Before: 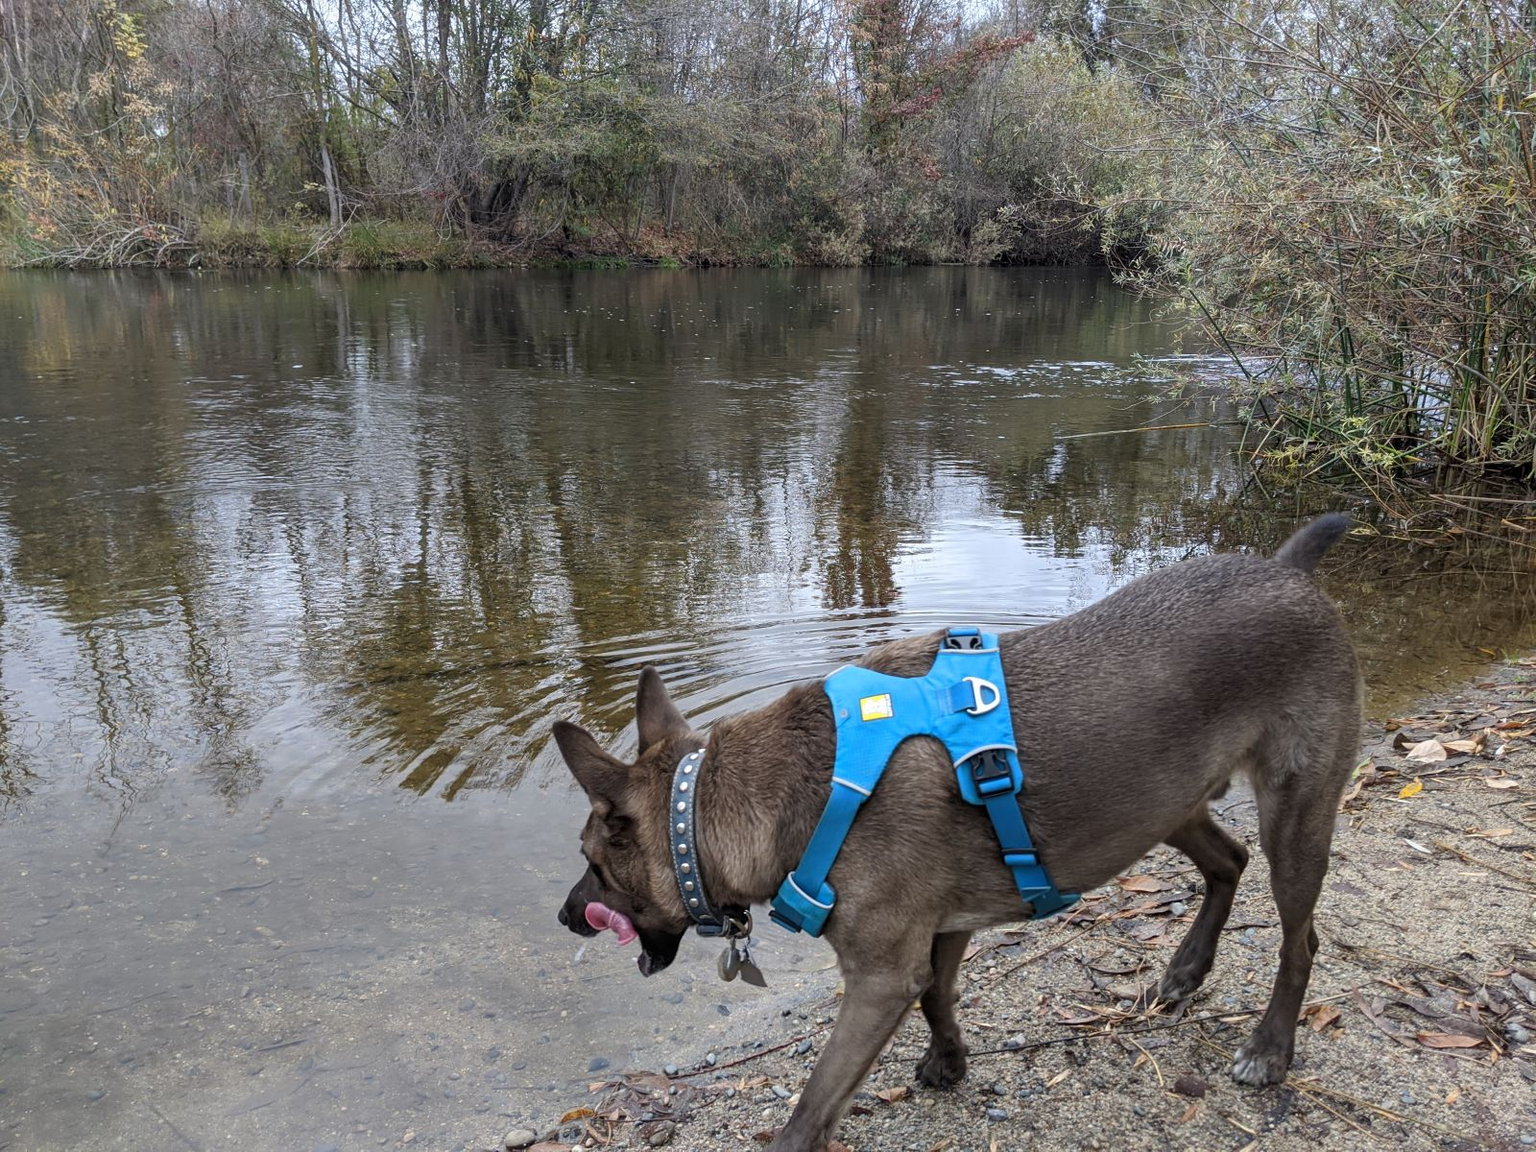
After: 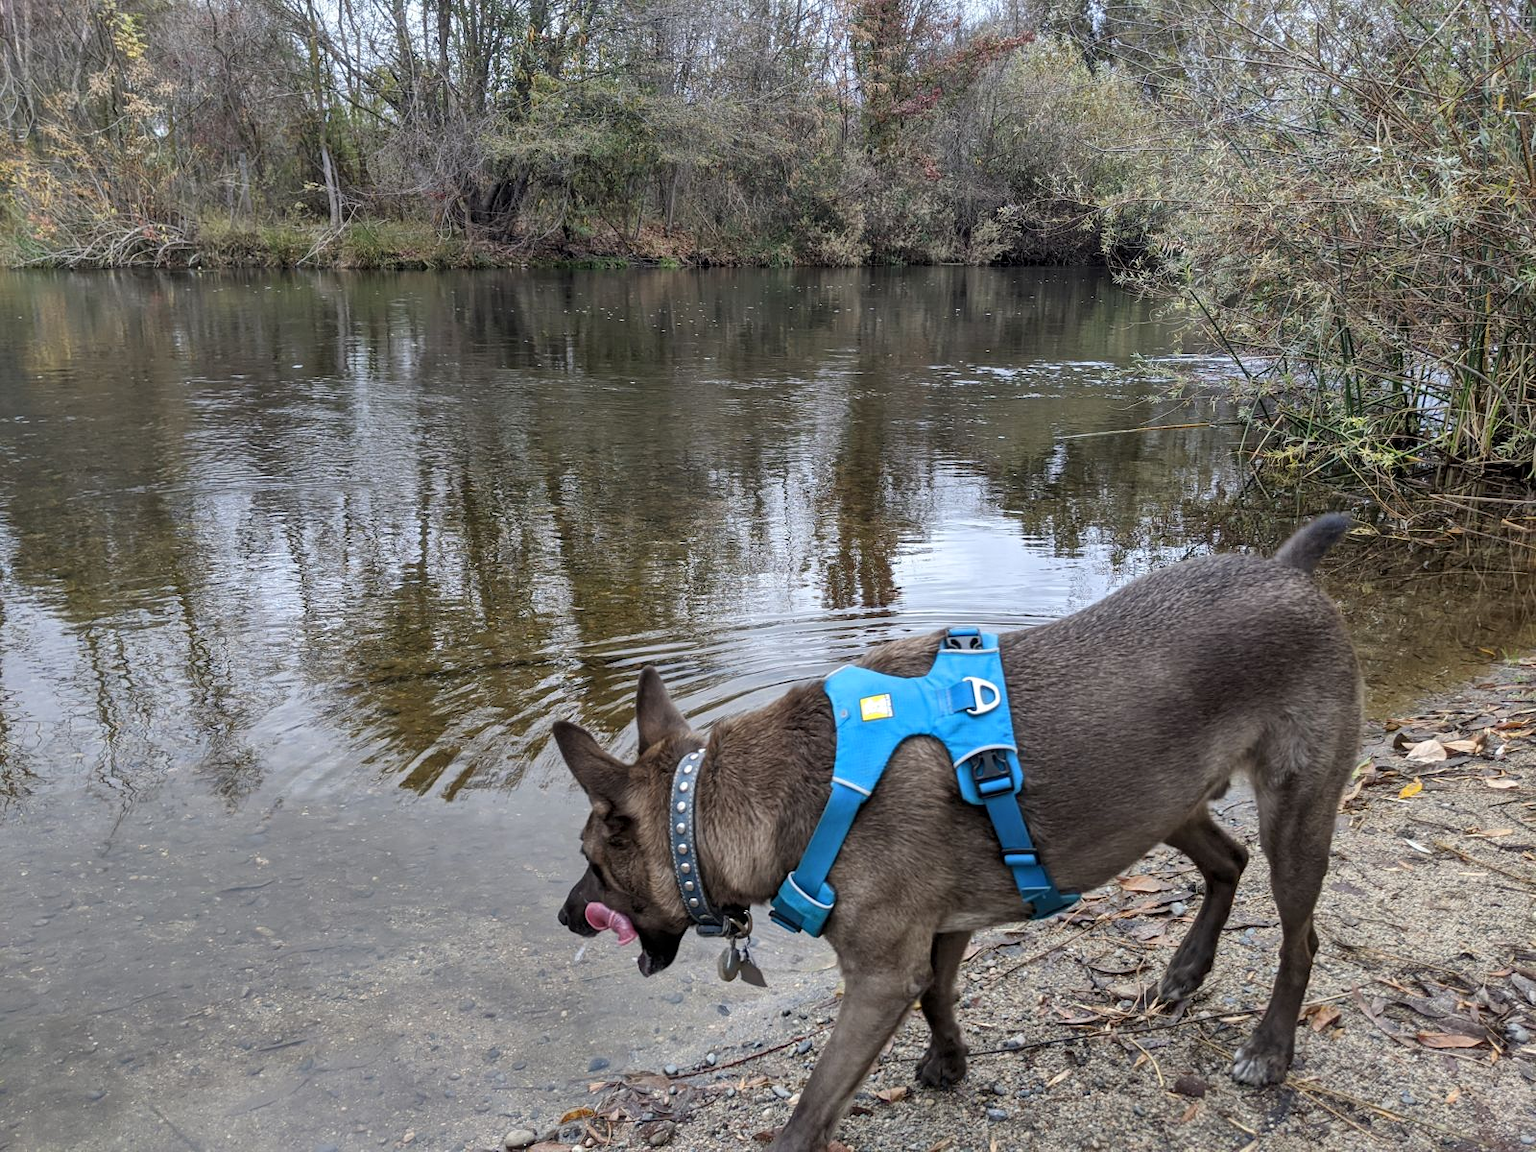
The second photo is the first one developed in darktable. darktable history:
shadows and highlights: soften with gaussian
local contrast: mode bilateral grid, contrast 21, coarseness 50, detail 119%, midtone range 0.2
